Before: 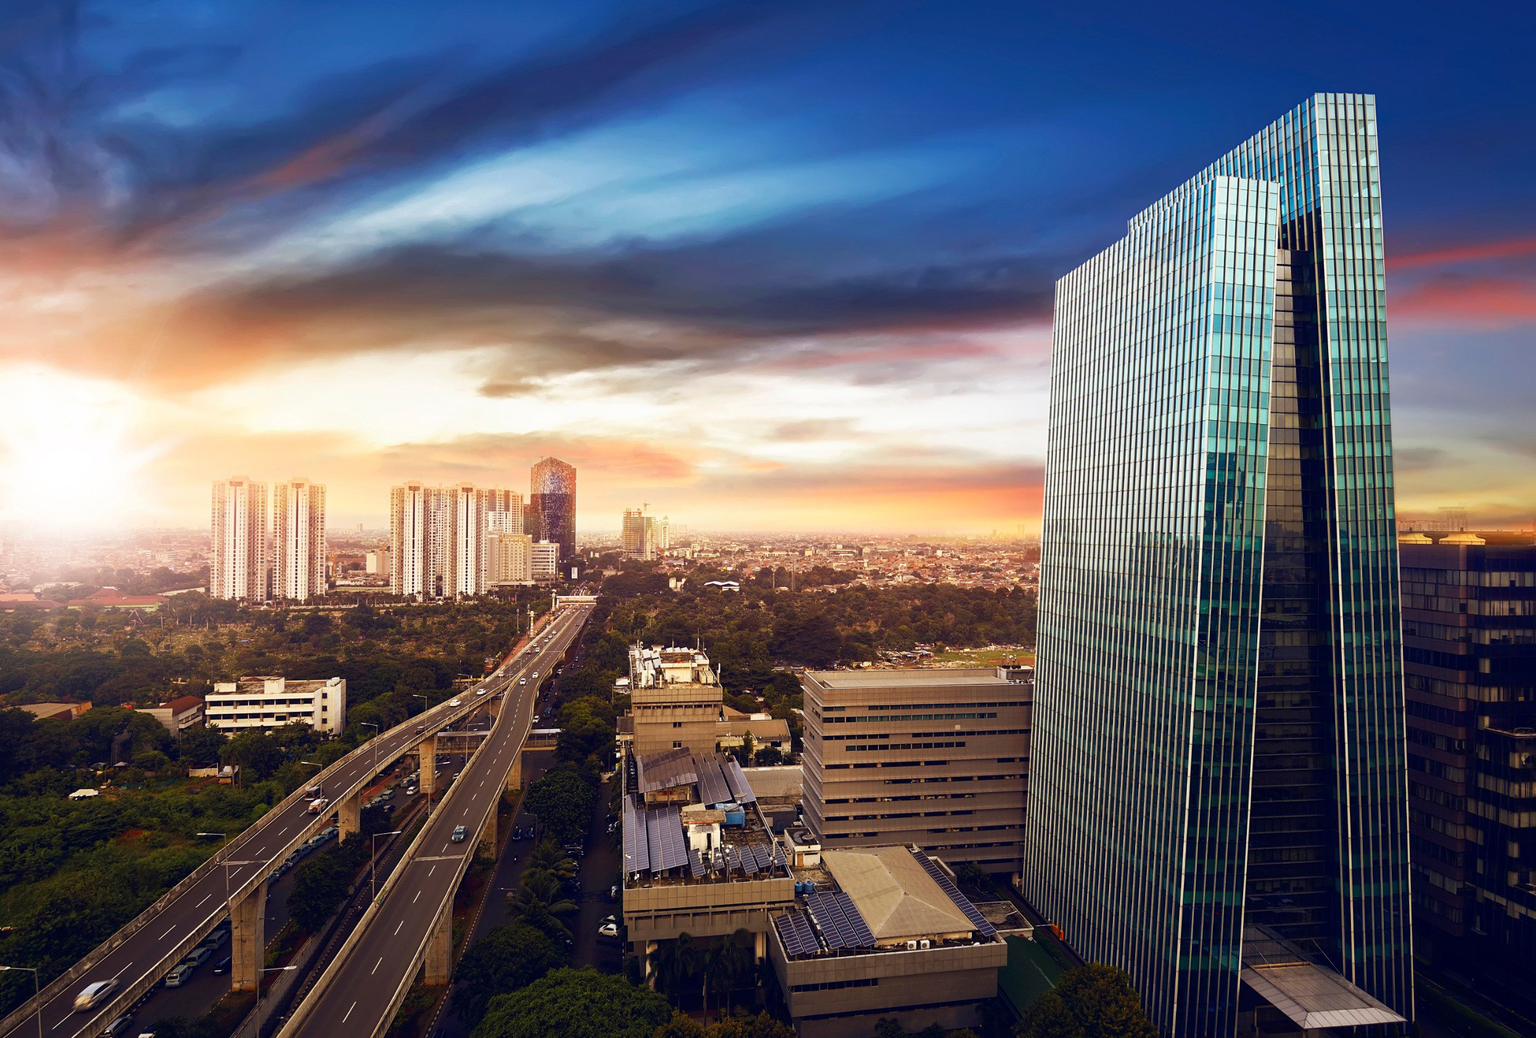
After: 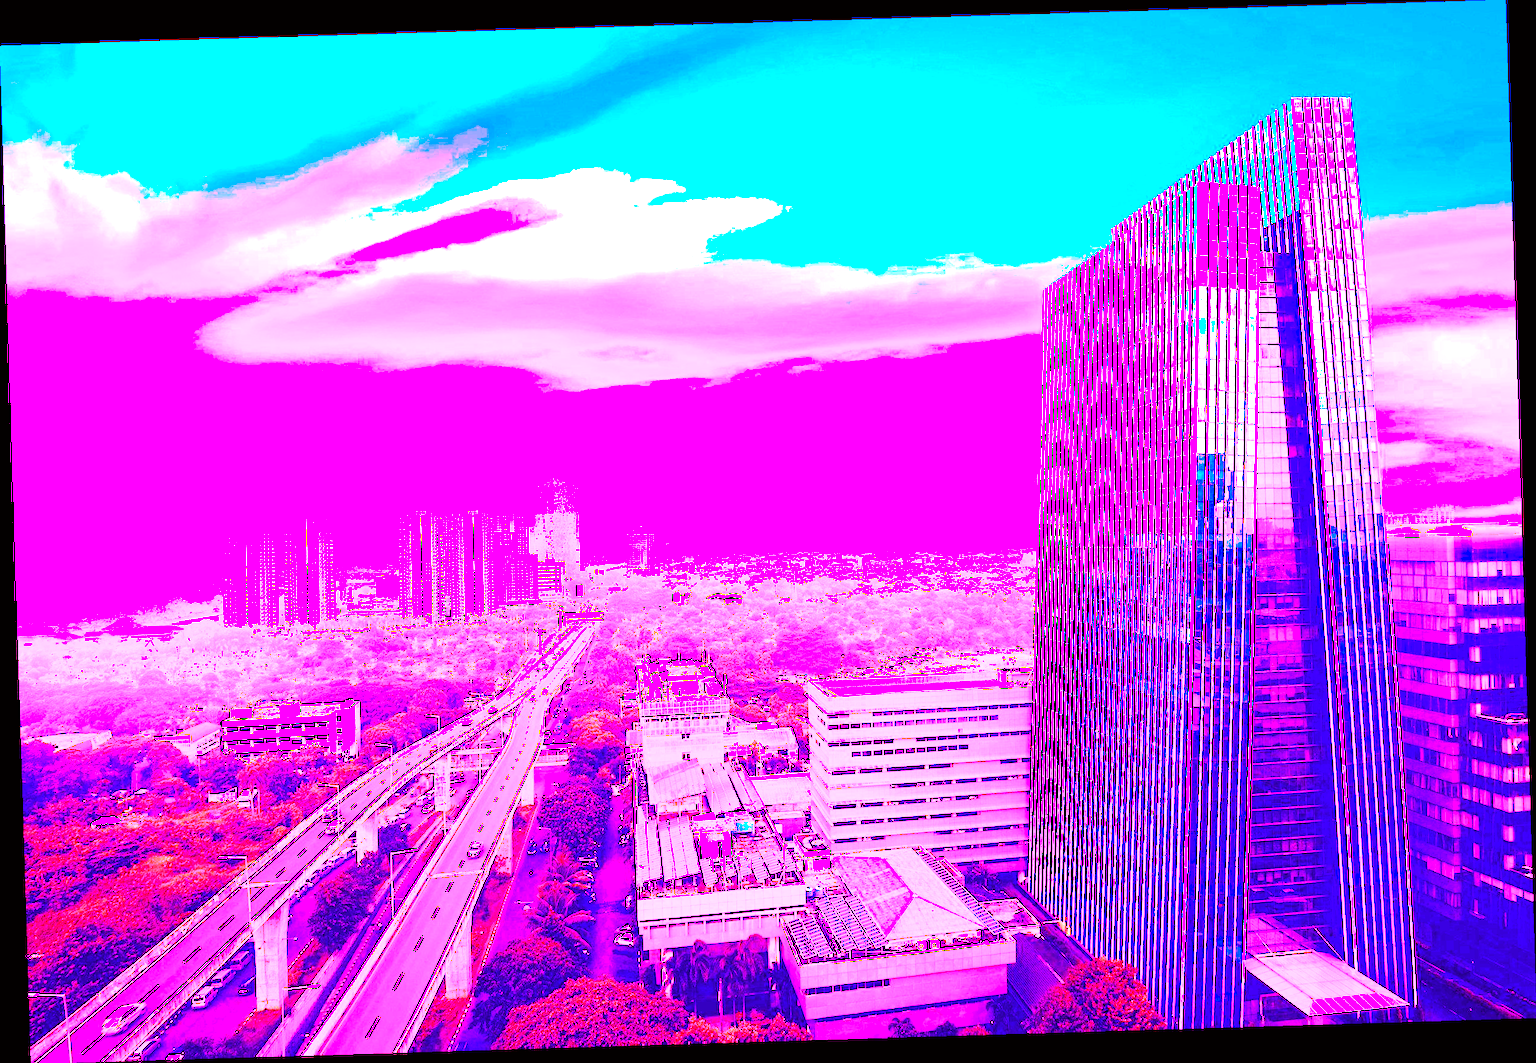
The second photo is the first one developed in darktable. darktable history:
white balance: red 8, blue 8
tone curve: curves: ch0 [(0, 0) (0.045, 0.074) (0.883, 0.858) (1, 1)]; ch1 [(0, 0) (0.149, 0.074) (0.379, 0.327) (0.427, 0.401) (0.489, 0.479) (0.505, 0.515) (0.537, 0.573) (0.563, 0.599) (1, 1)]; ch2 [(0, 0) (0.307, 0.298) (0.388, 0.375) (0.443, 0.456) (0.485, 0.492) (1, 1)], color space Lab, independent channels, preserve colors none
rotate and perspective: rotation -1.75°, automatic cropping off
color balance rgb: perceptual saturation grading › global saturation 20%, perceptual saturation grading › highlights -25%, perceptual saturation grading › shadows 50%
